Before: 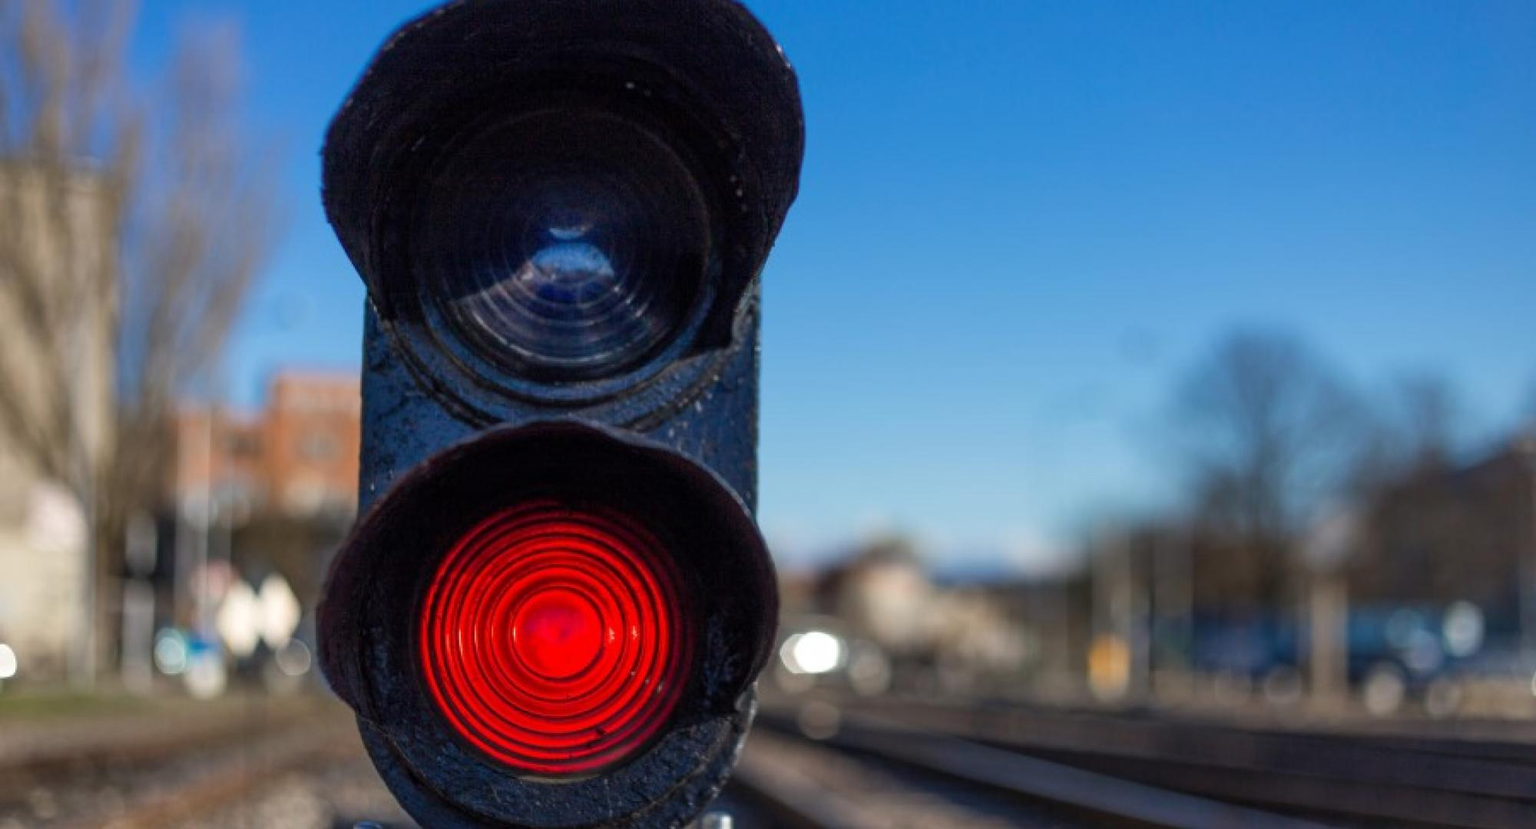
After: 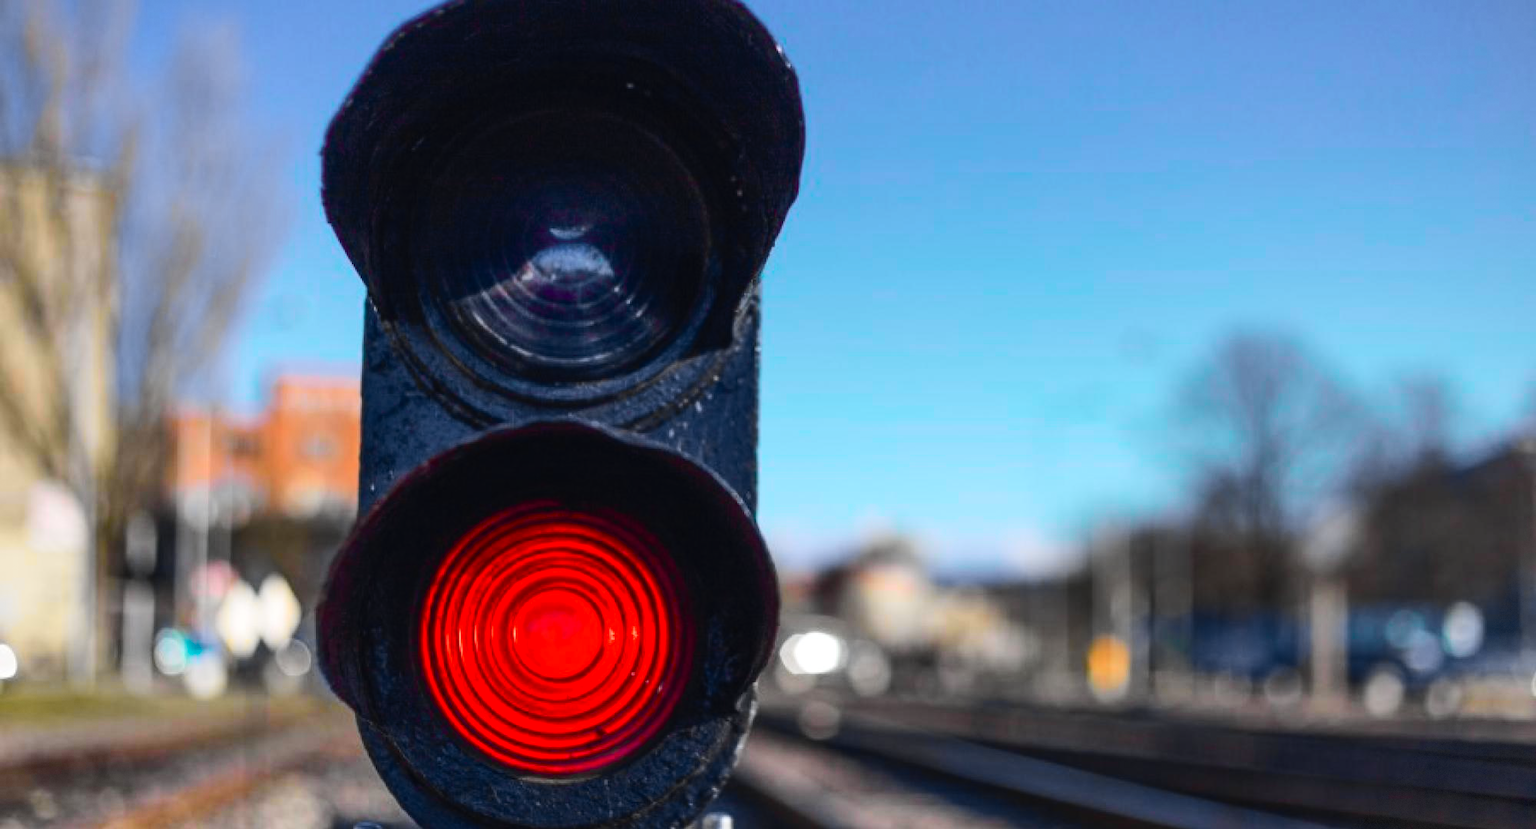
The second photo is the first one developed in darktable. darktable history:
tone curve: curves: ch0 [(0, 0.023) (0.103, 0.087) (0.295, 0.297) (0.445, 0.531) (0.553, 0.665) (0.735, 0.843) (0.994, 1)]; ch1 [(0, 0) (0.427, 0.346) (0.456, 0.426) (0.484, 0.494) (0.509, 0.505) (0.535, 0.56) (0.581, 0.632) (0.646, 0.715) (1, 1)]; ch2 [(0, 0) (0.369, 0.388) (0.449, 0.431) (0.501, 0.495) (0.533, 0.518) (0.572, 0.612) (0.677, 0.752) (1, 1)], color space Lab, independent channels, preserve colors none
vignetting: fall-off start 100%, fall-off radius 71%, brightness -0.434, saturation -0.2, width/height ratio 1.178, dithering 8-bit output, unbound false
